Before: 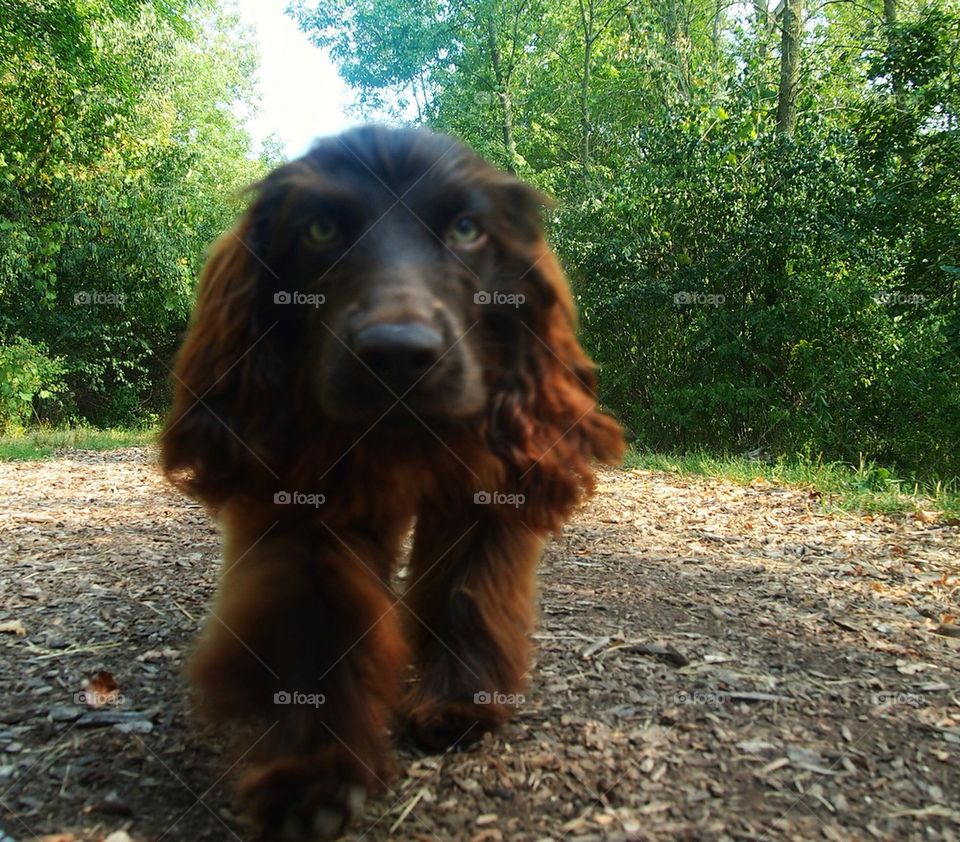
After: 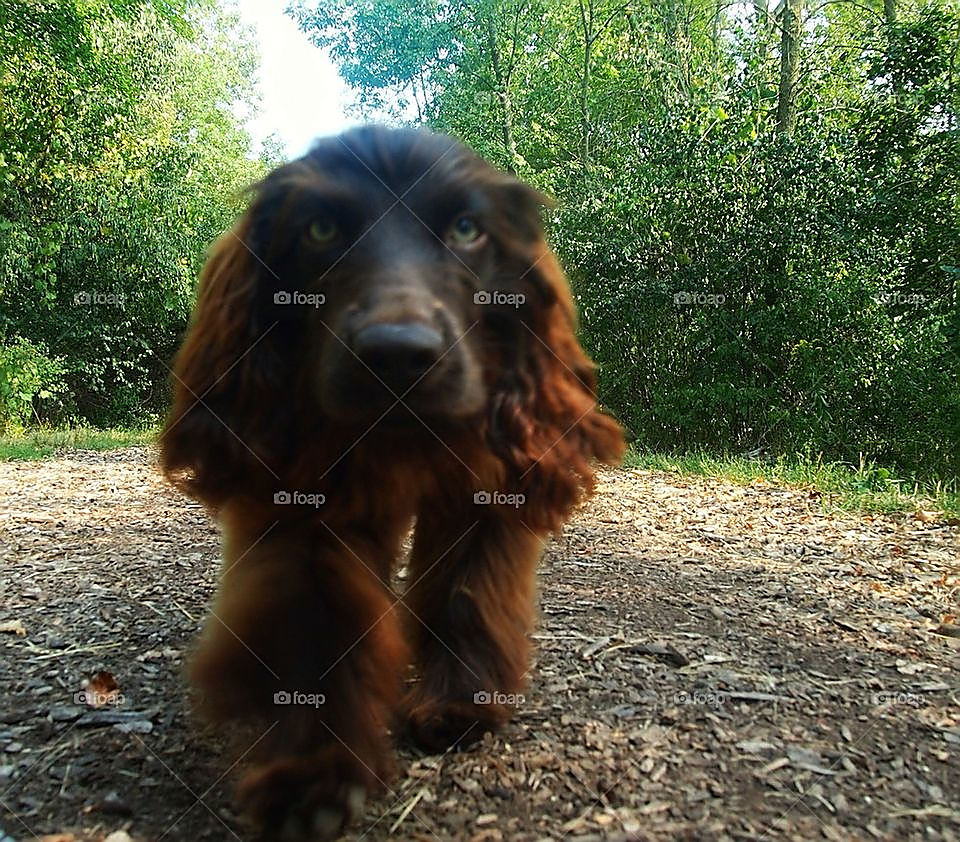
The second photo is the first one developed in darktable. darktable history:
sharpen: radius 1.379, amount 1.255, threshold 0.788
